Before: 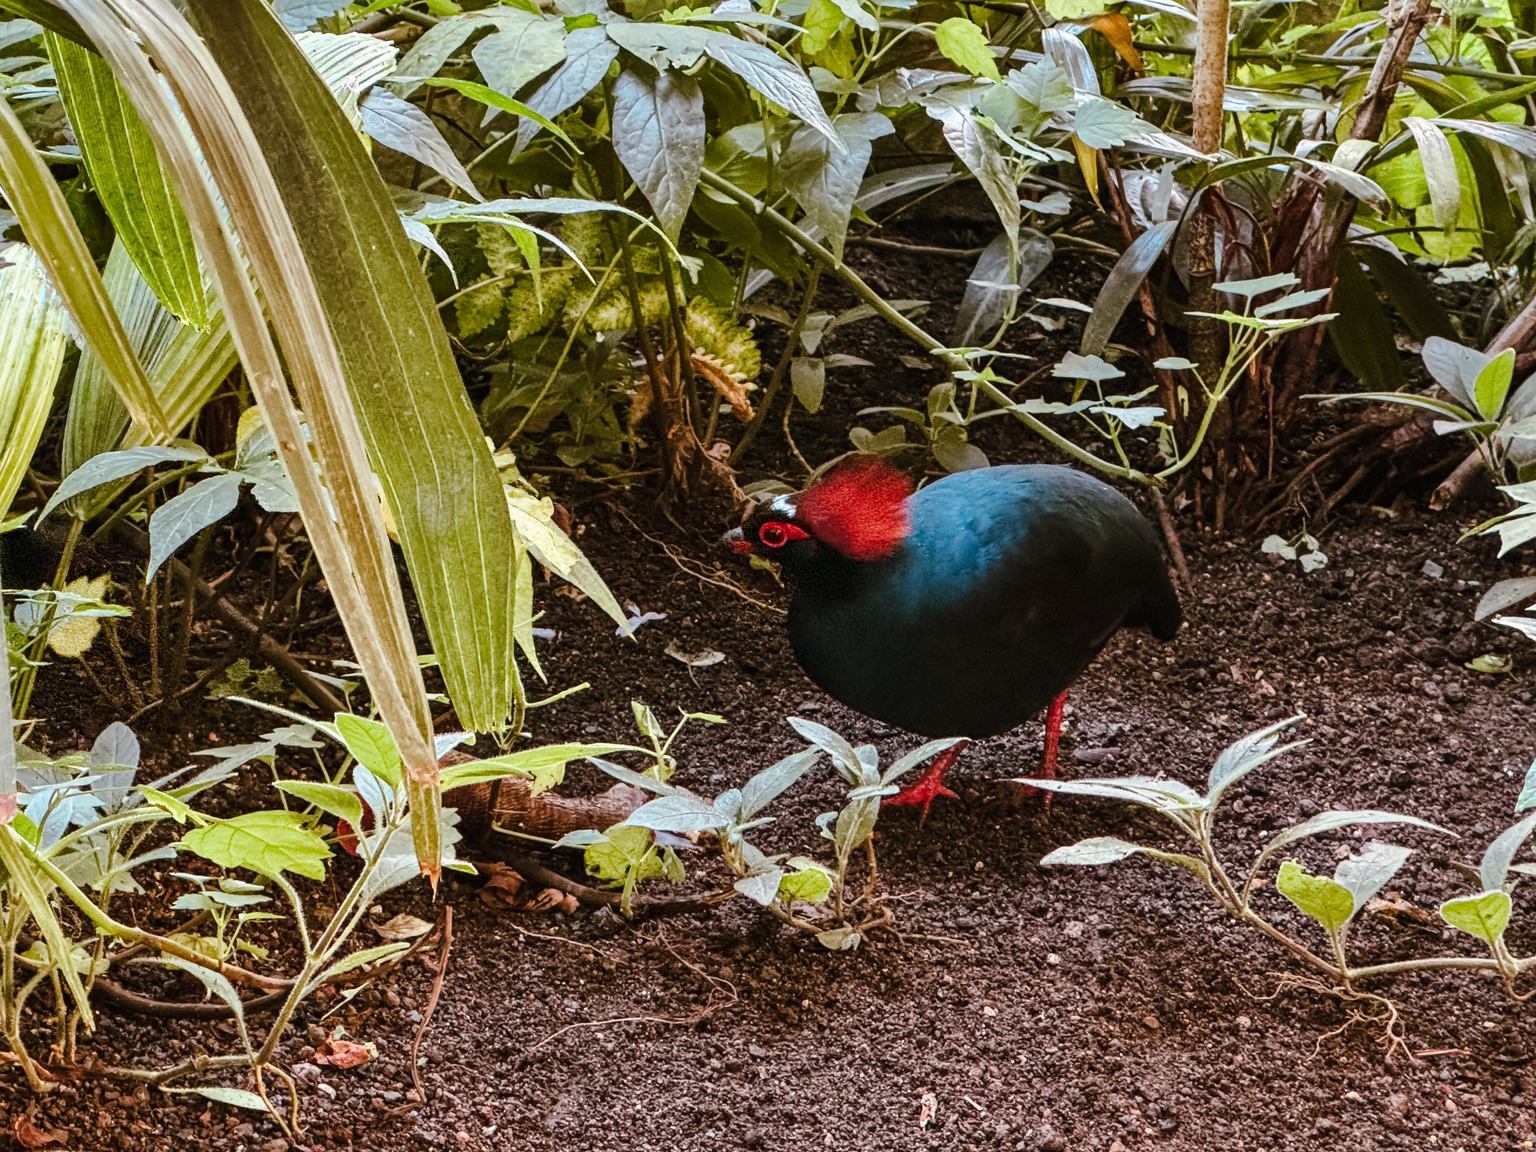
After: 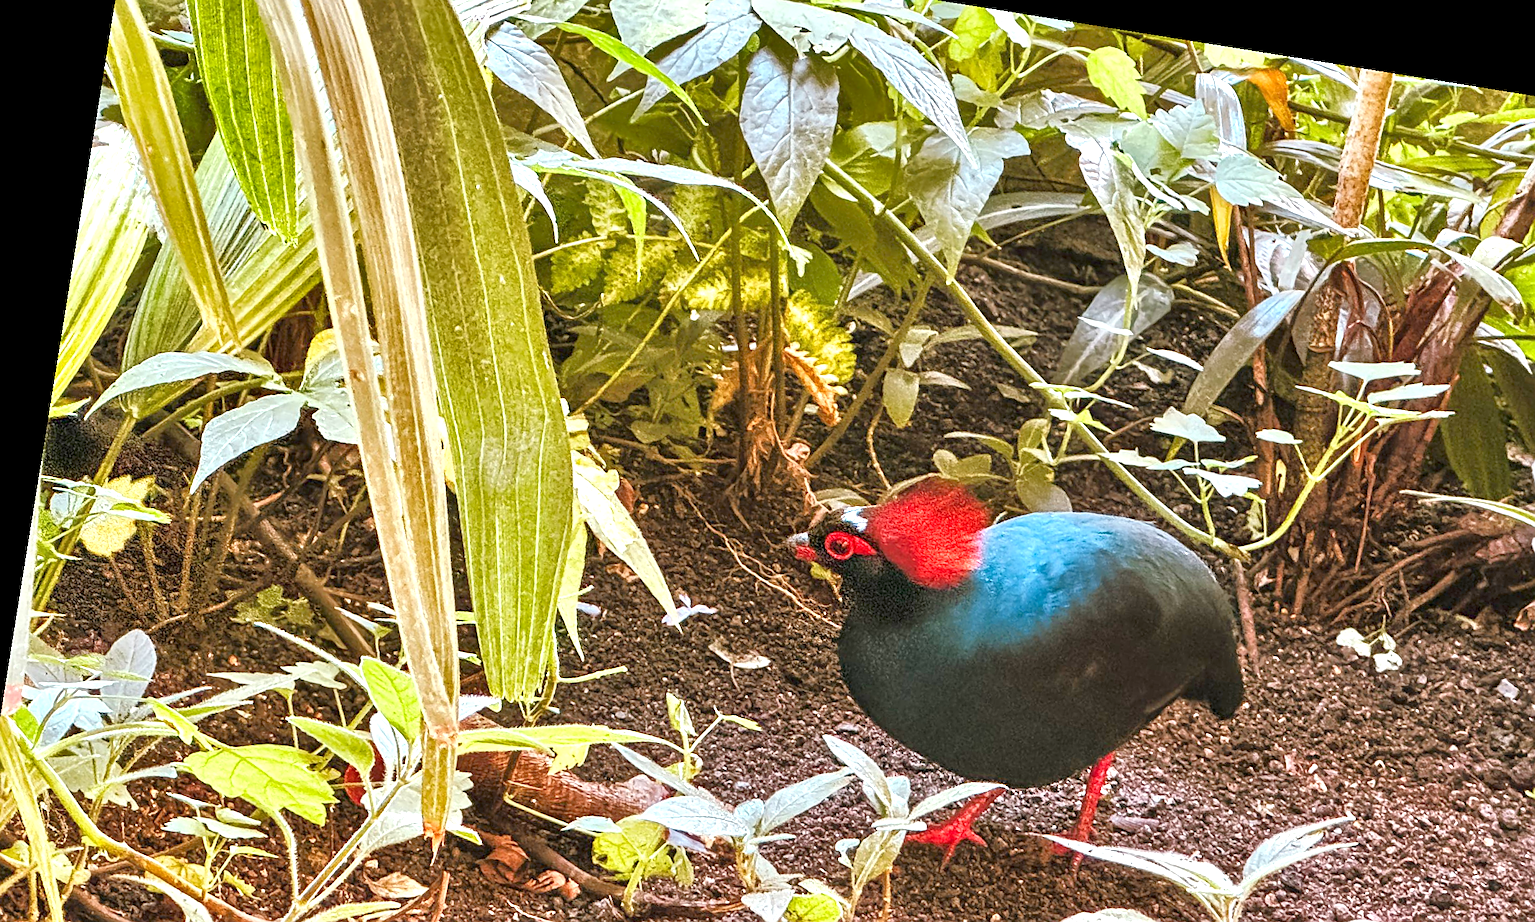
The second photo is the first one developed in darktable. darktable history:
sharpen: on, module defaults
shadows and highlights: shadows 20.91, highlights -35.45, soften with gaussian
crop: left 3.015%, top 8.969%, right 9.647%, bottom 26.457%
tone equalizer: -8 EV 2 EV, -7 EV 2 EV, -6 EV 2 EV, -5 EV 2 EV, -4 EV 2 EV, -3 EV 1.5 EV, -2 EV 1 EV, -1 EV 0.5 EV
rotate and perspective: rotation 9.12°, automatic cropping off
exposure: exposure 0.74 EV, compensate highlight preservation false
